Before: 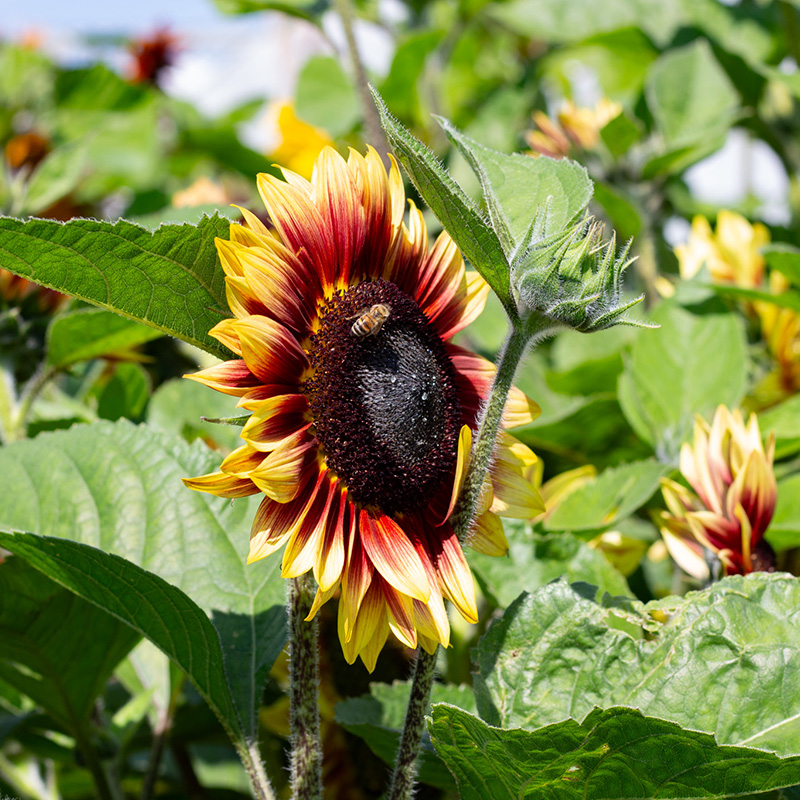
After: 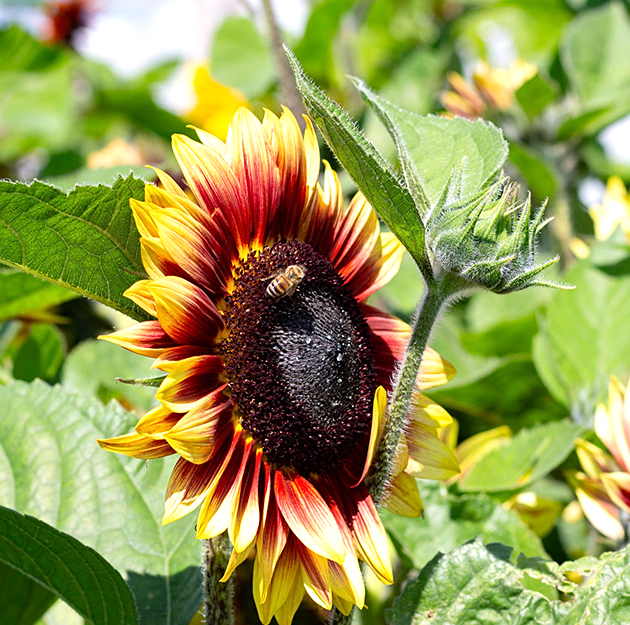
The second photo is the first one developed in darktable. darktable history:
crop and rotate: left 10.77%, top 5.1%, right 10.41%, bottom 16.76%
sharpen: amount 0.2
exposure: exposure 0.3 EV, compensate highlight preservation false
